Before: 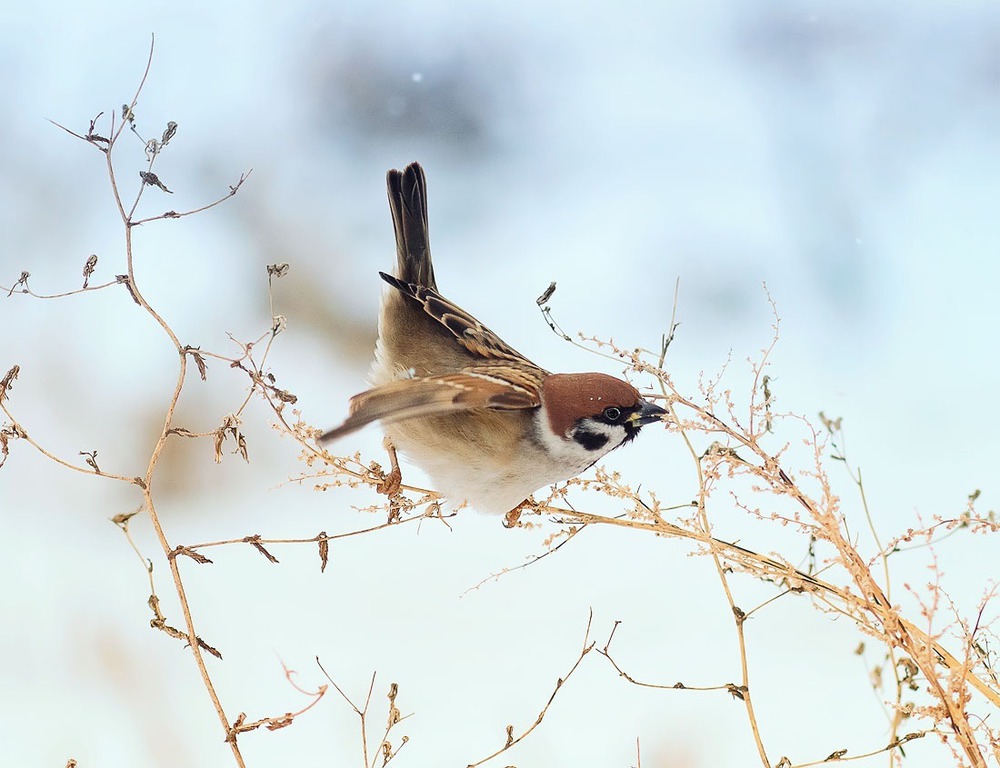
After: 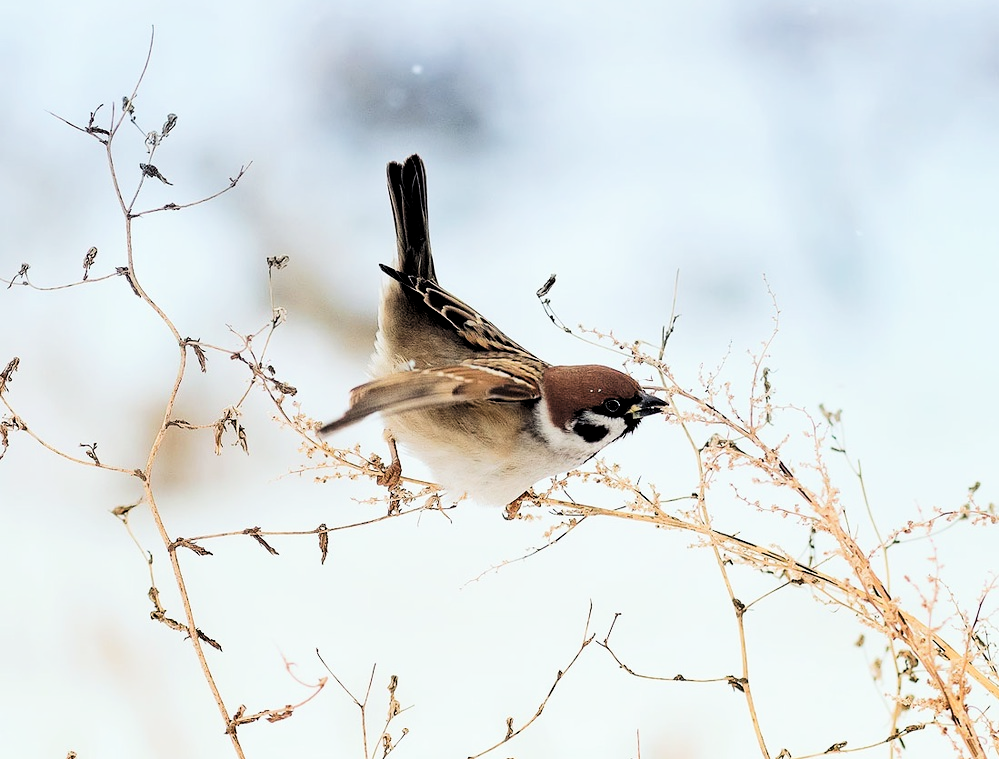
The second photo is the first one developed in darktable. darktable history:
levels: levels [0.052, 0.496, 0.908]
crop: top 1.072%, right 0.003%
filmic rgb: black relative exposure -5.05 EV, white relative exposure 3.98 EV, hardness 2.89, contrast 1.296, highlights saturation mix -30.07%
